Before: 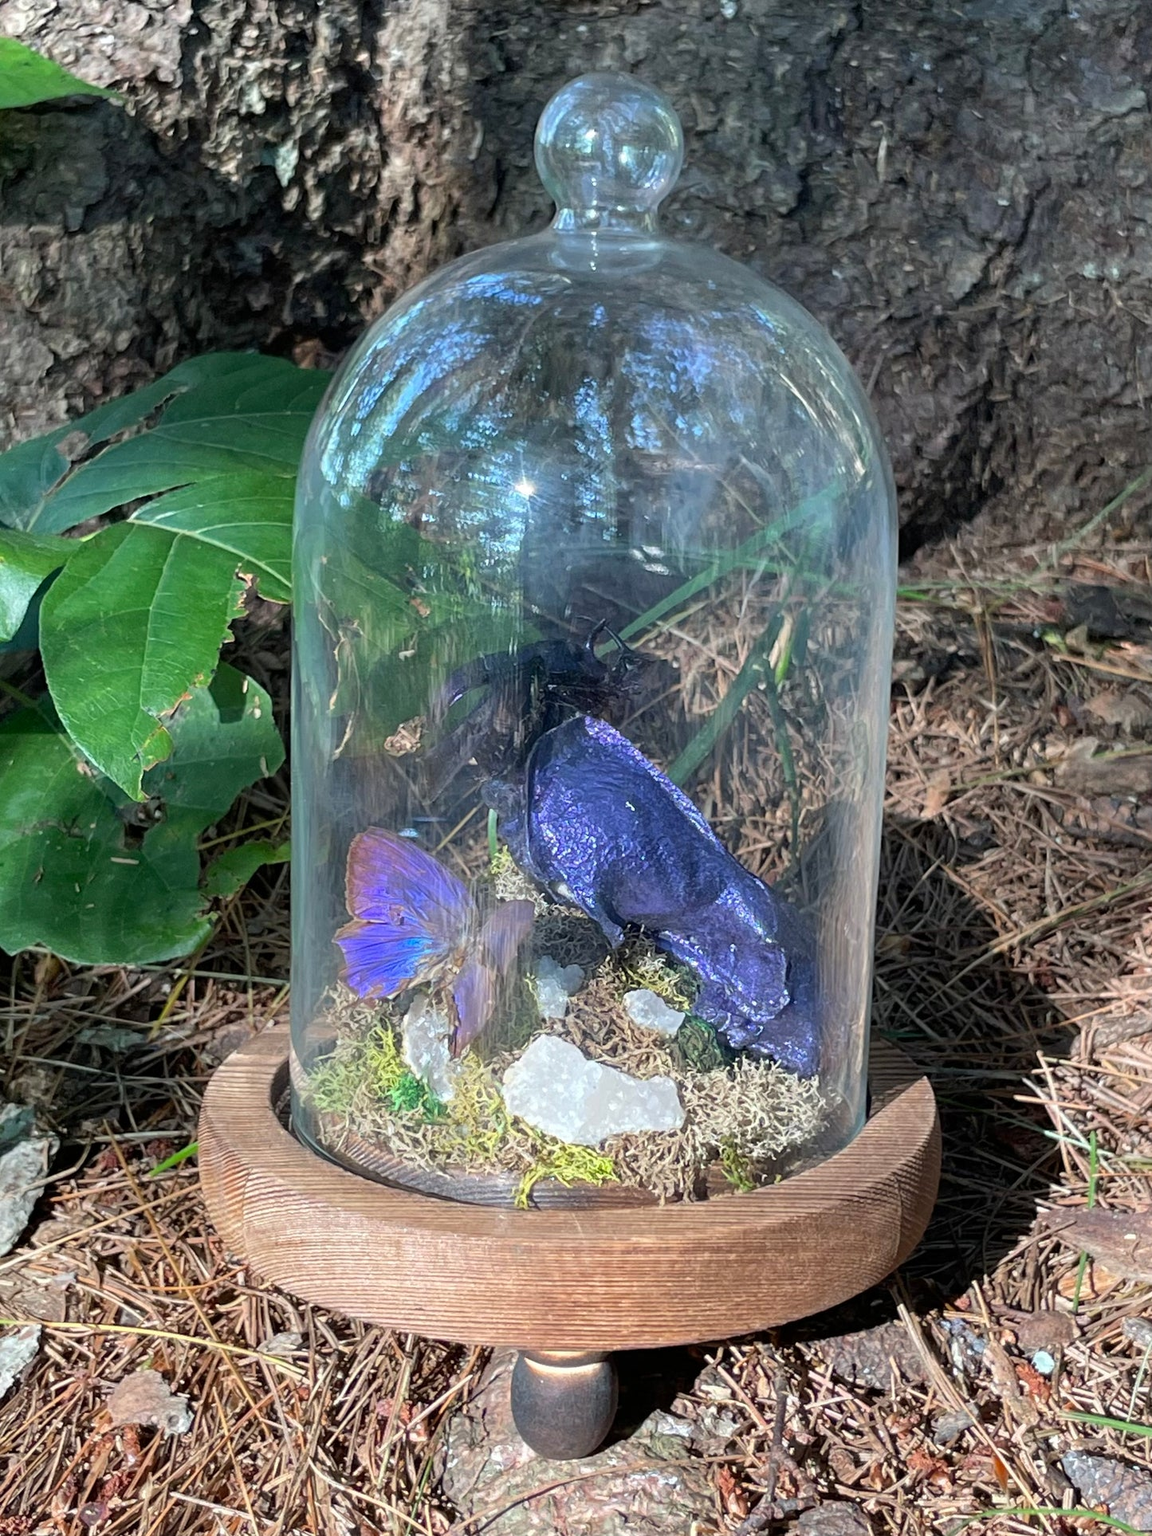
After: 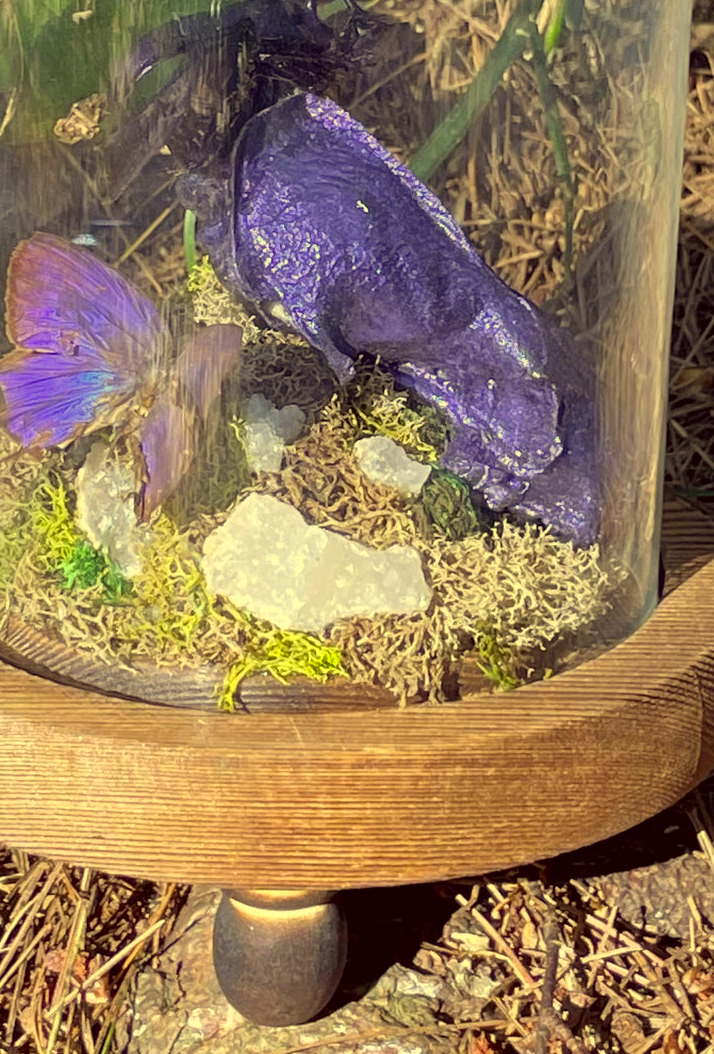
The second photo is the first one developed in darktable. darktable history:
color correction: highlights a* -0.482, highlights b* 40, shadows a* 9.8, shadows b* -0.161
crop: left 29.672%, top 41.786%, right 20.851%, bottom 3.487%
